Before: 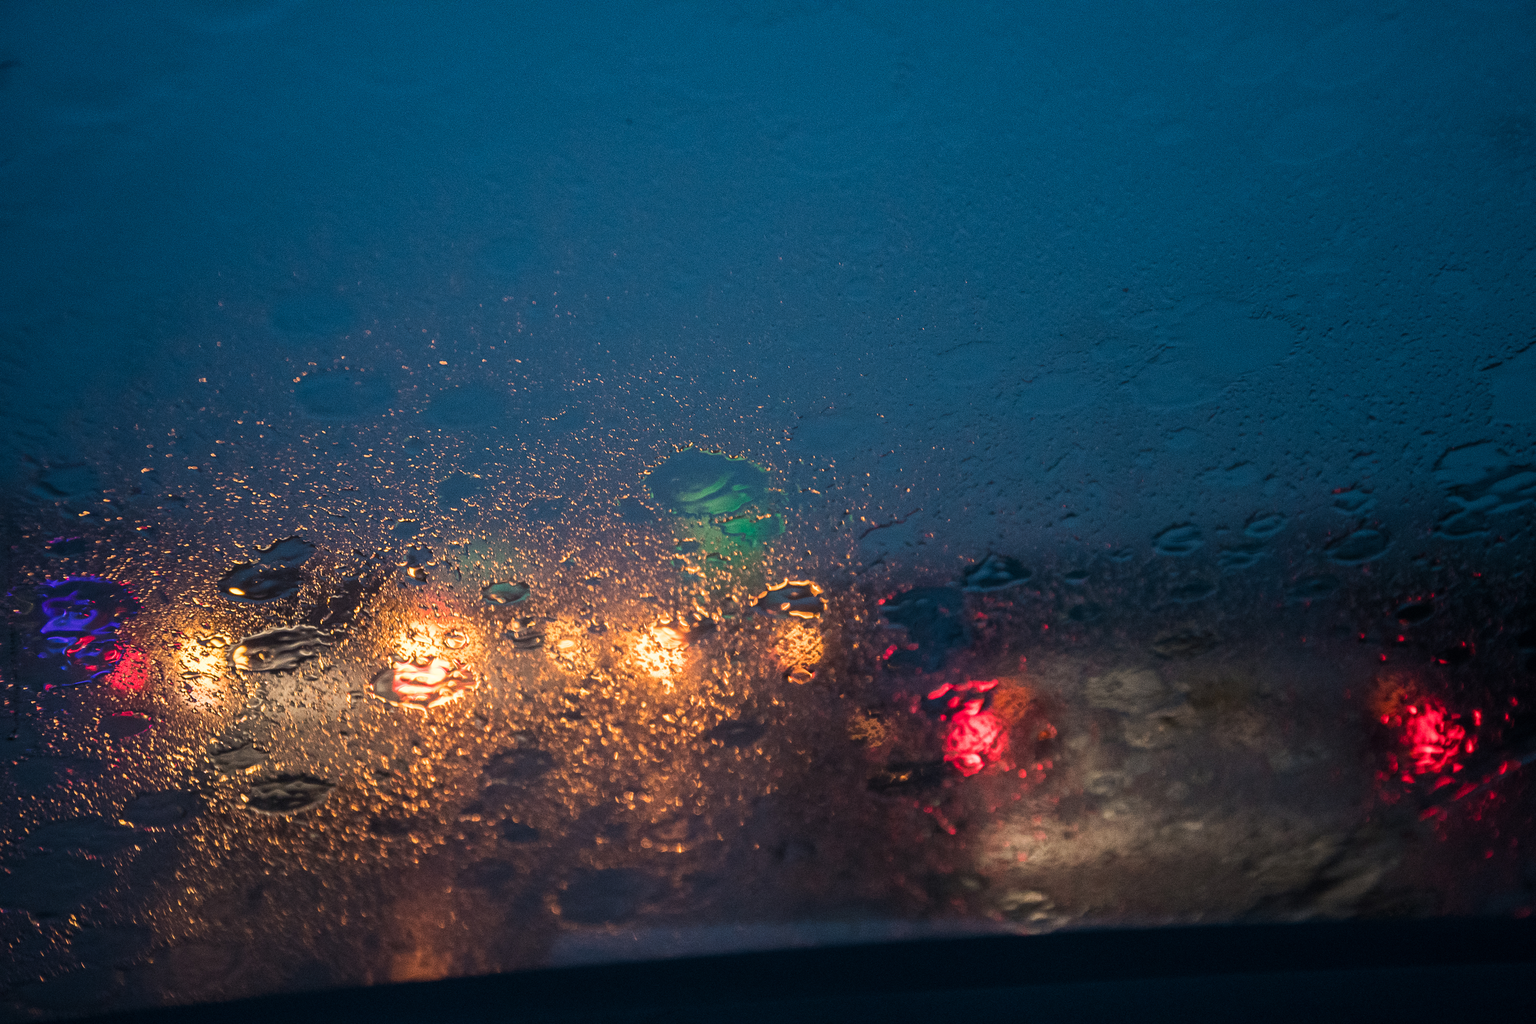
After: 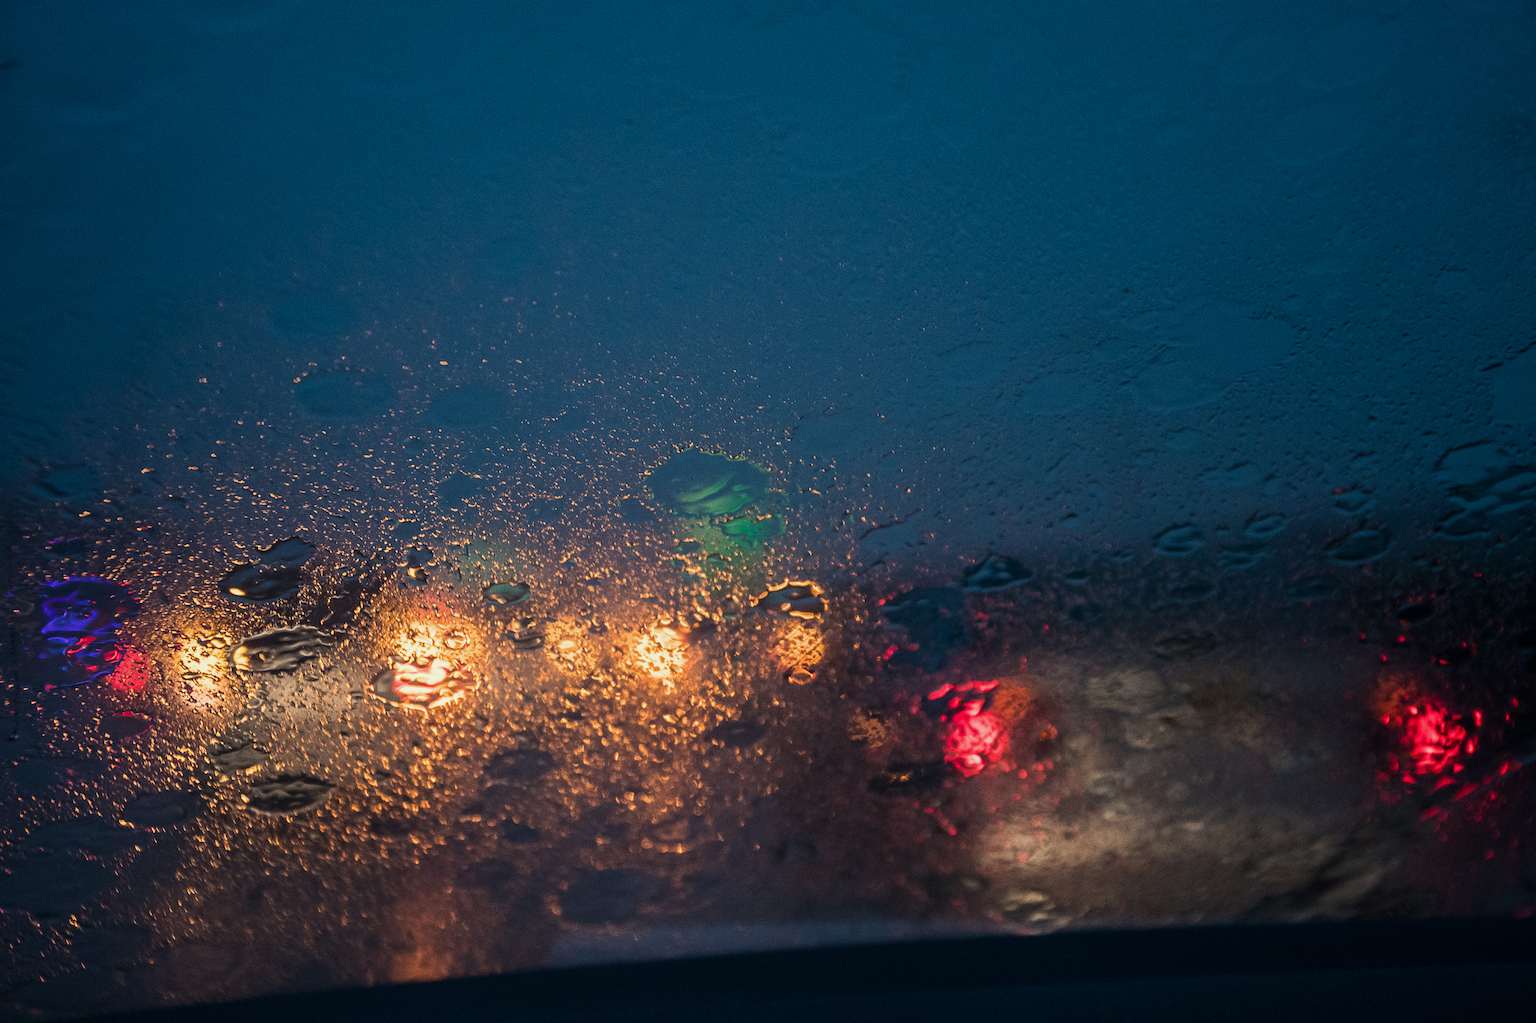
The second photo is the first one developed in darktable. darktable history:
graduated density: on, module defaults
